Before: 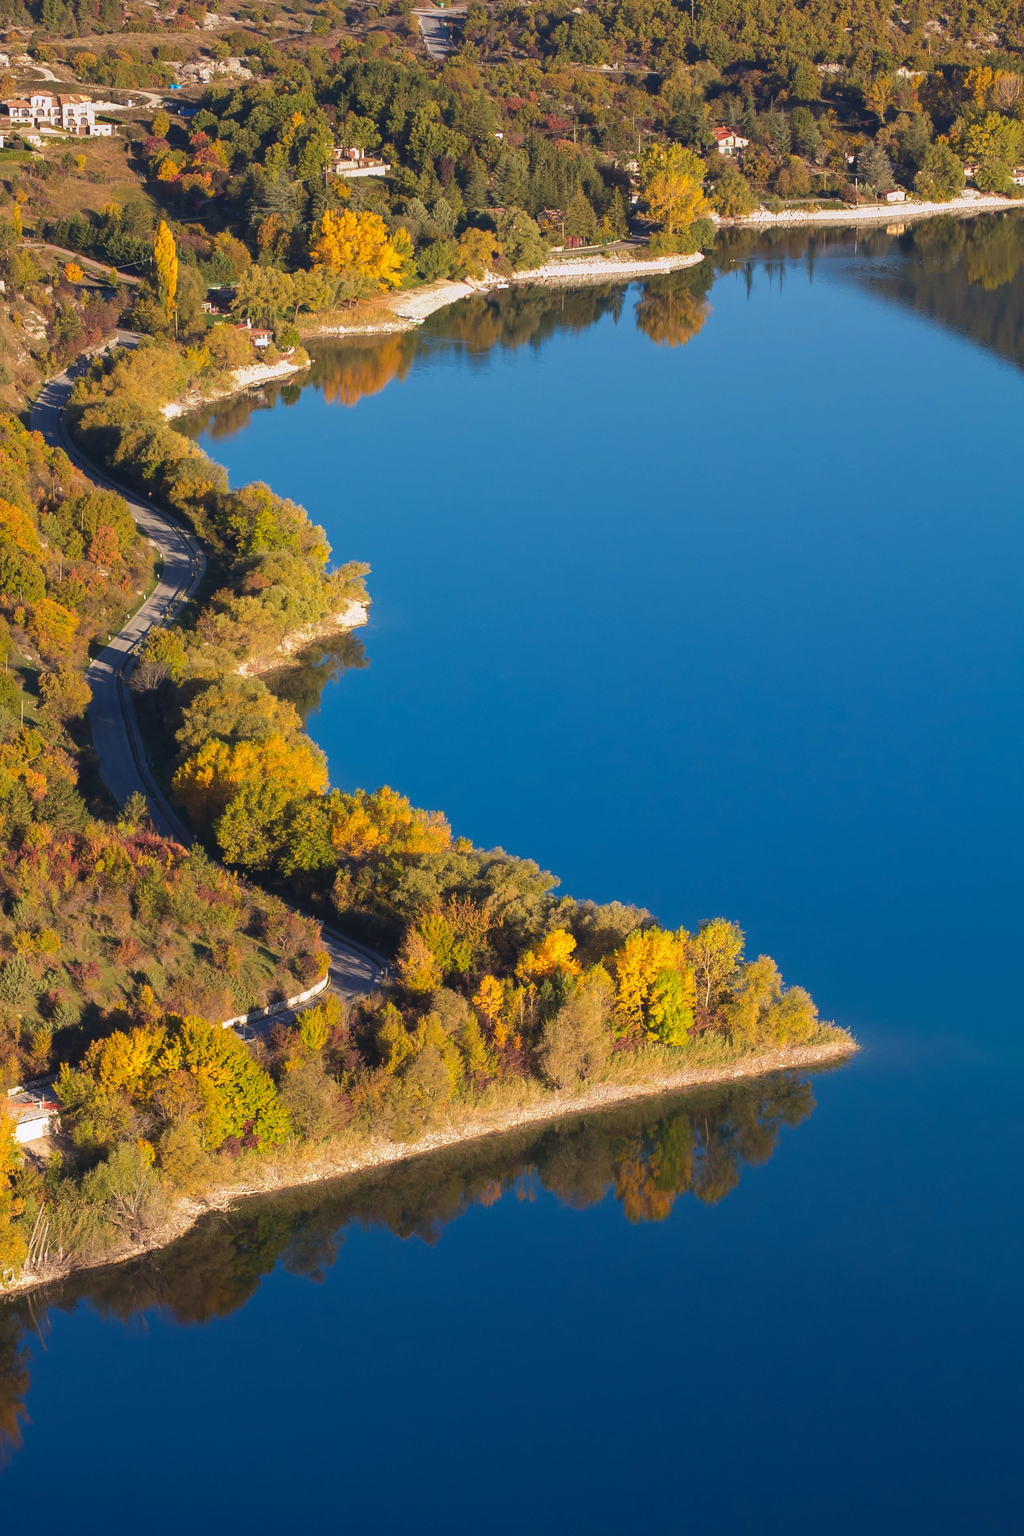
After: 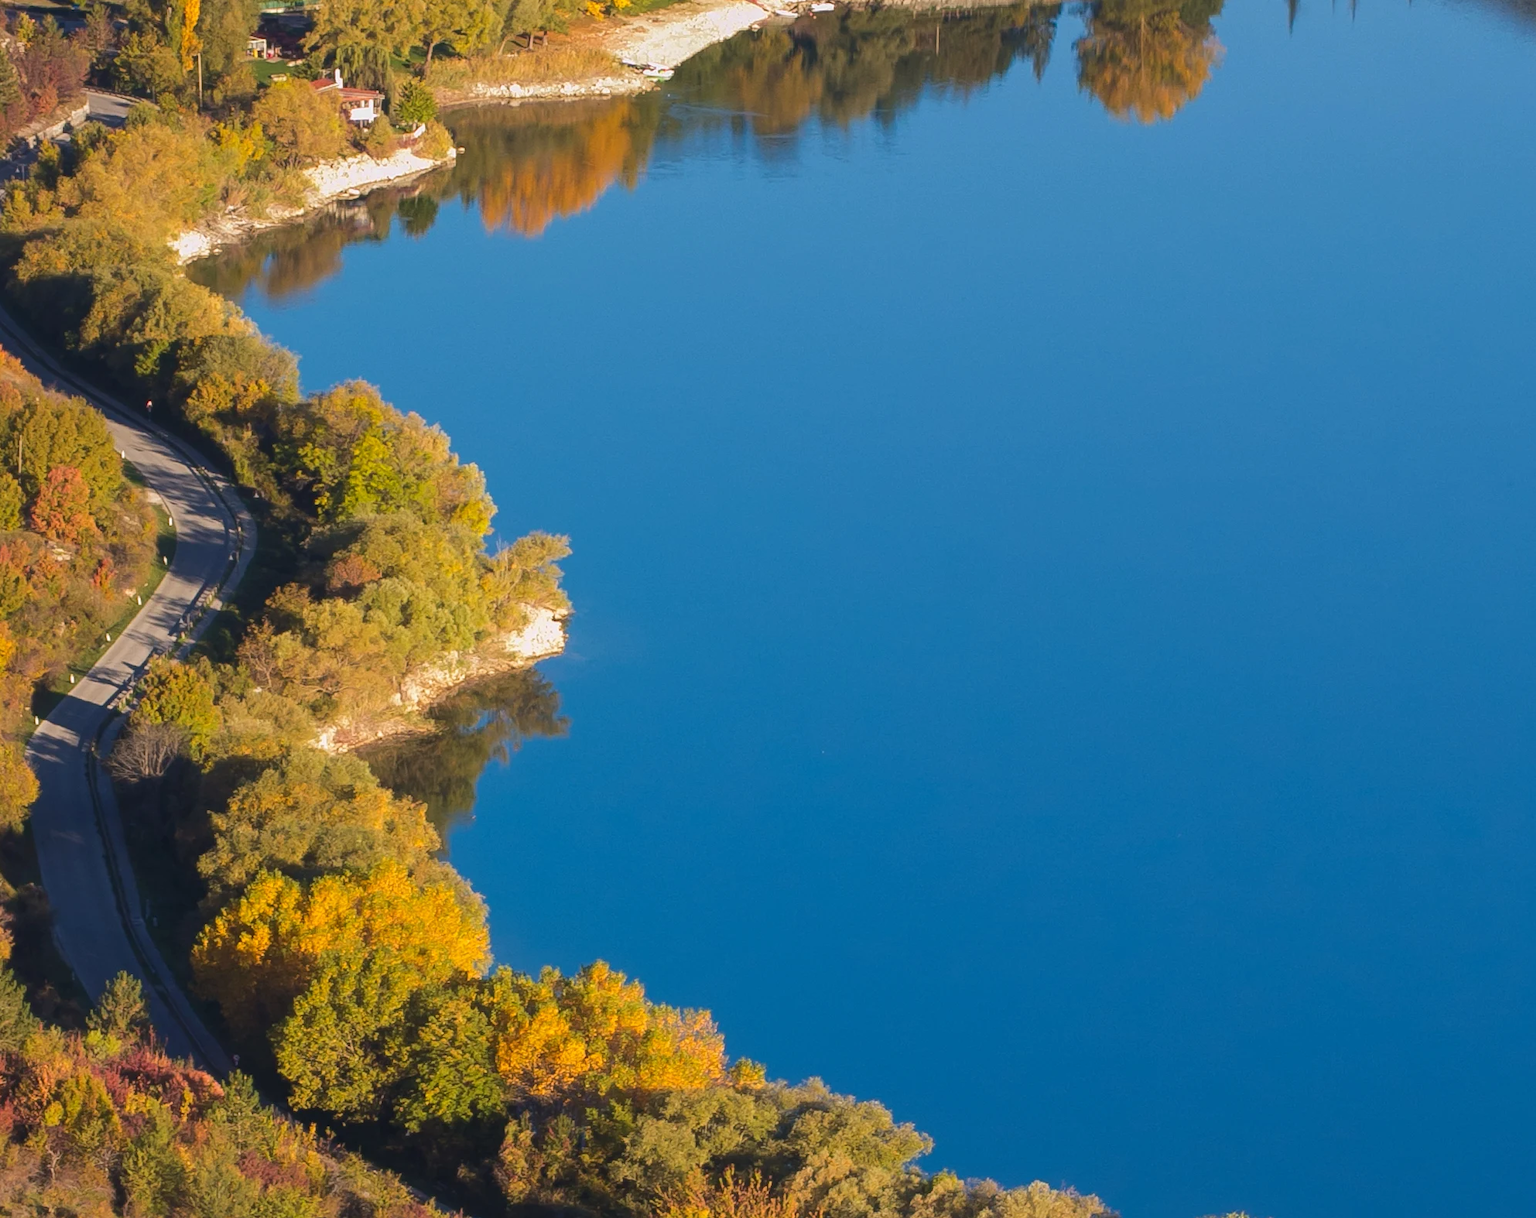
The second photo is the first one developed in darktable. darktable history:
tone curve: color space Lab, linked channels, preserve colors none
crop: left 7.036%, top 18.398%, right 14.379%, bottom 40.043%
